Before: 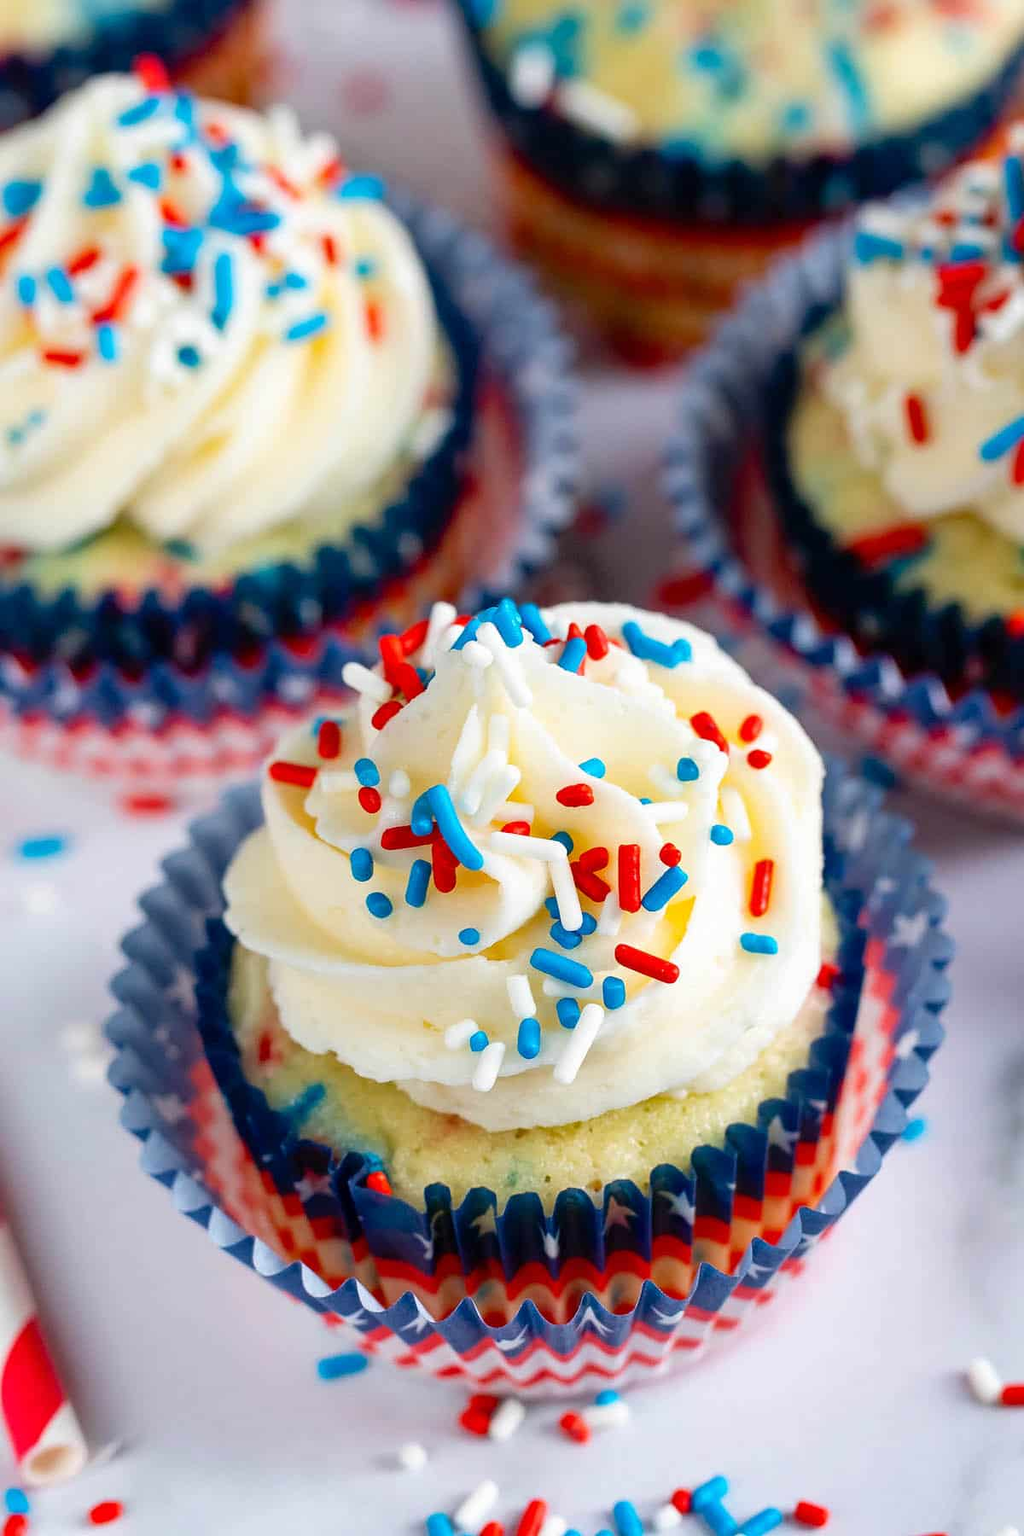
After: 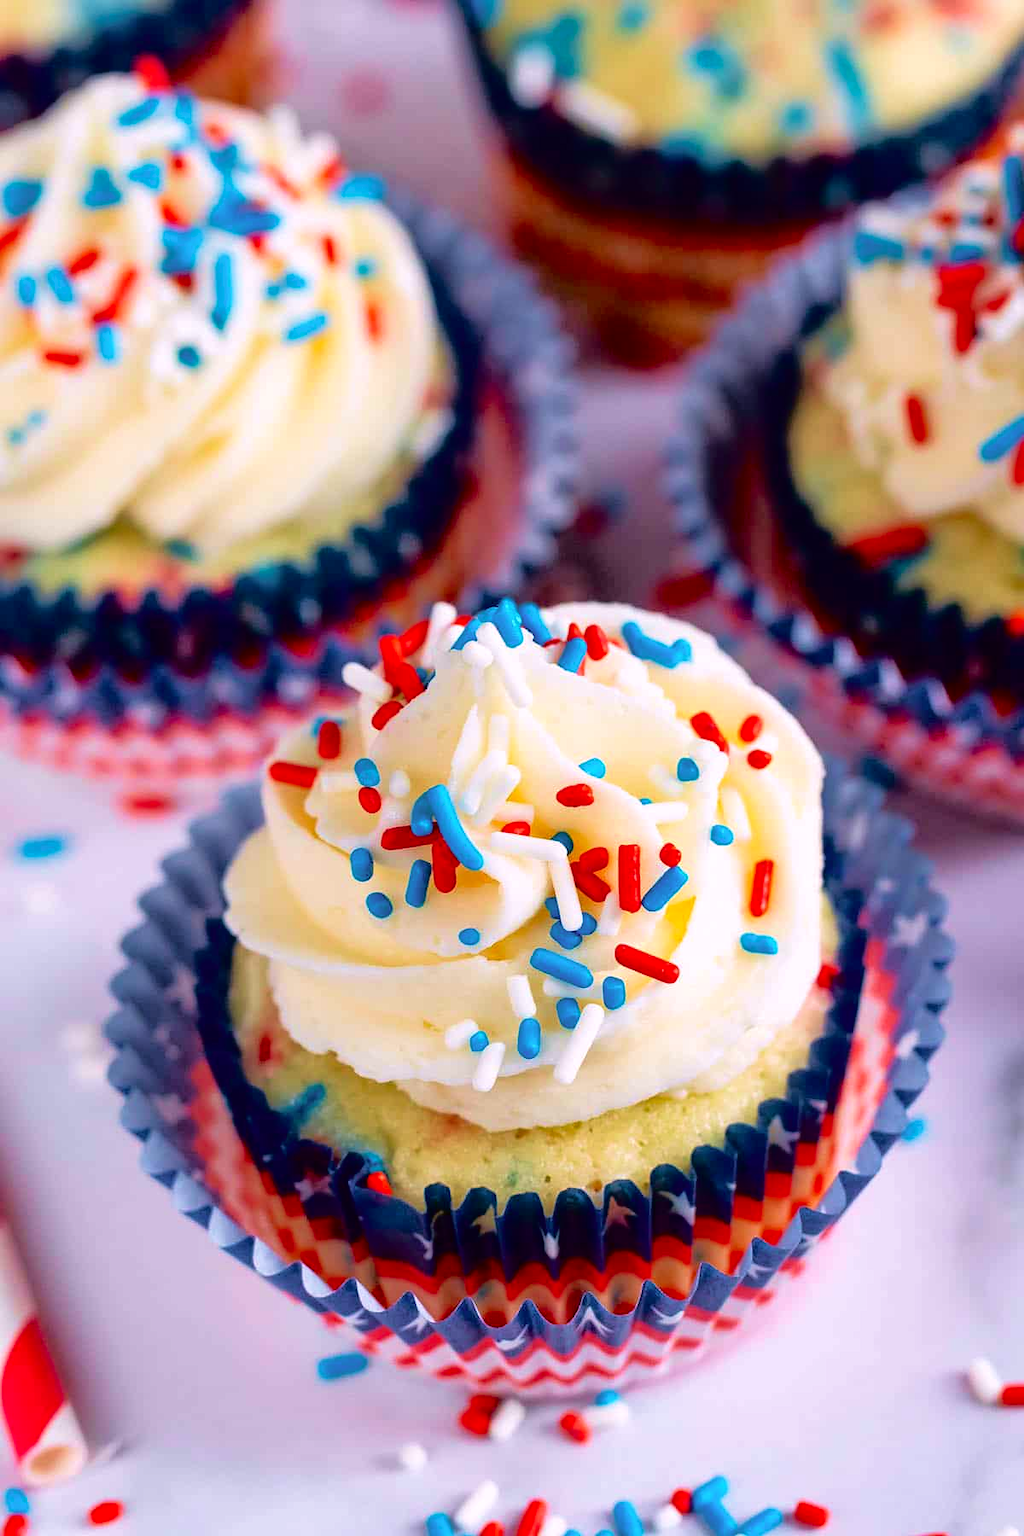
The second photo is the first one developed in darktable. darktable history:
tone curve: curves: ch0 [(0, 0) (0.126, 0.061) (0.362, 0.382) (0.498, 0.498) (0.706, 0.712) (1, 1)]; ch1 [(0, 0) (0.5, 0.522) (0.55, 0.586) (1, 1)]; ch2 [(0, 0) (0.44, 0.424) (0.5, 0.482) (0.537, 0.538) (1, 1)], color space Lab, independent channels, preserve colors none
velvia: on, module defaults
